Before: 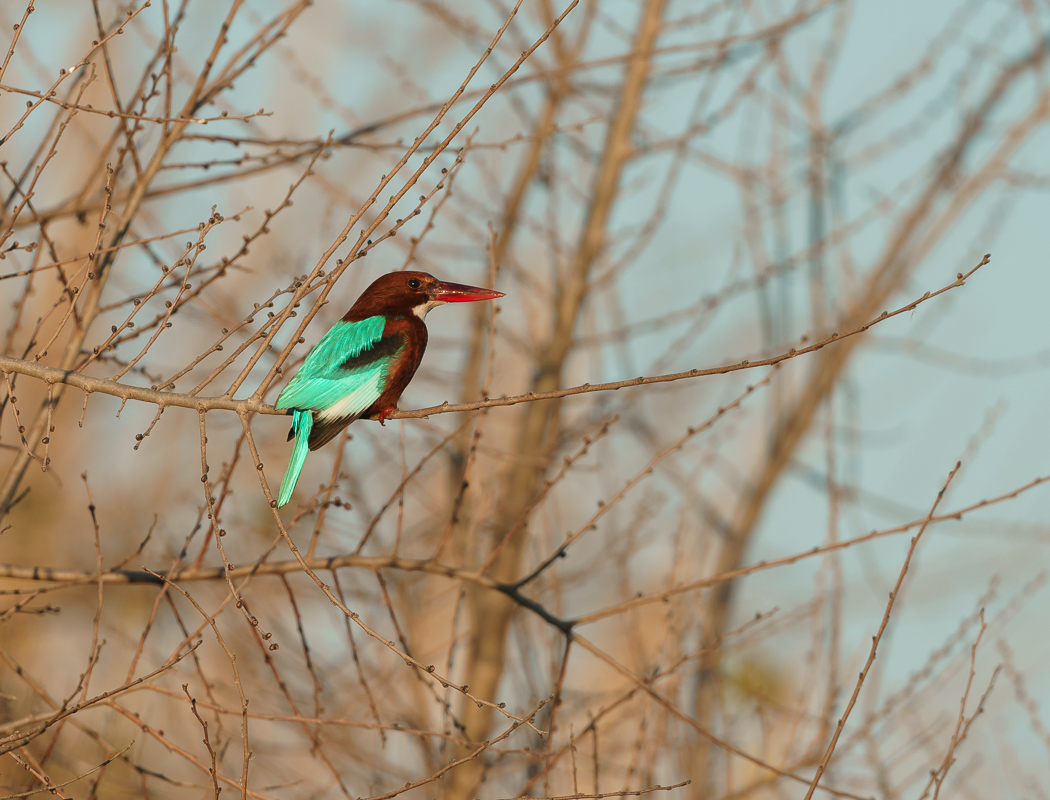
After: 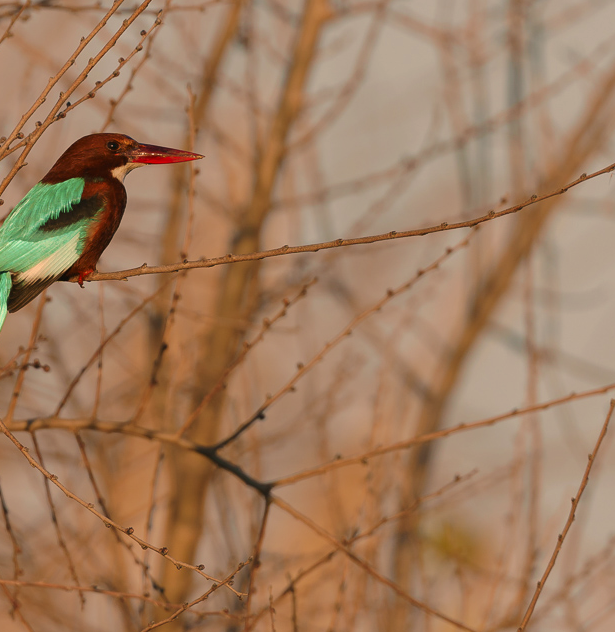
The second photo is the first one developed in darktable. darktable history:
tone curve: curves: ch0 [(0, 0) (0.568, 0.517) (0.8, 0.717) (1, 1)], color space Lab, linked channels
color correction: highlights a* 17.61, highlights b* 19.05
crop and rotate: left 28.716%, top 17.285%, right 12.697%, bottom 3.611%
